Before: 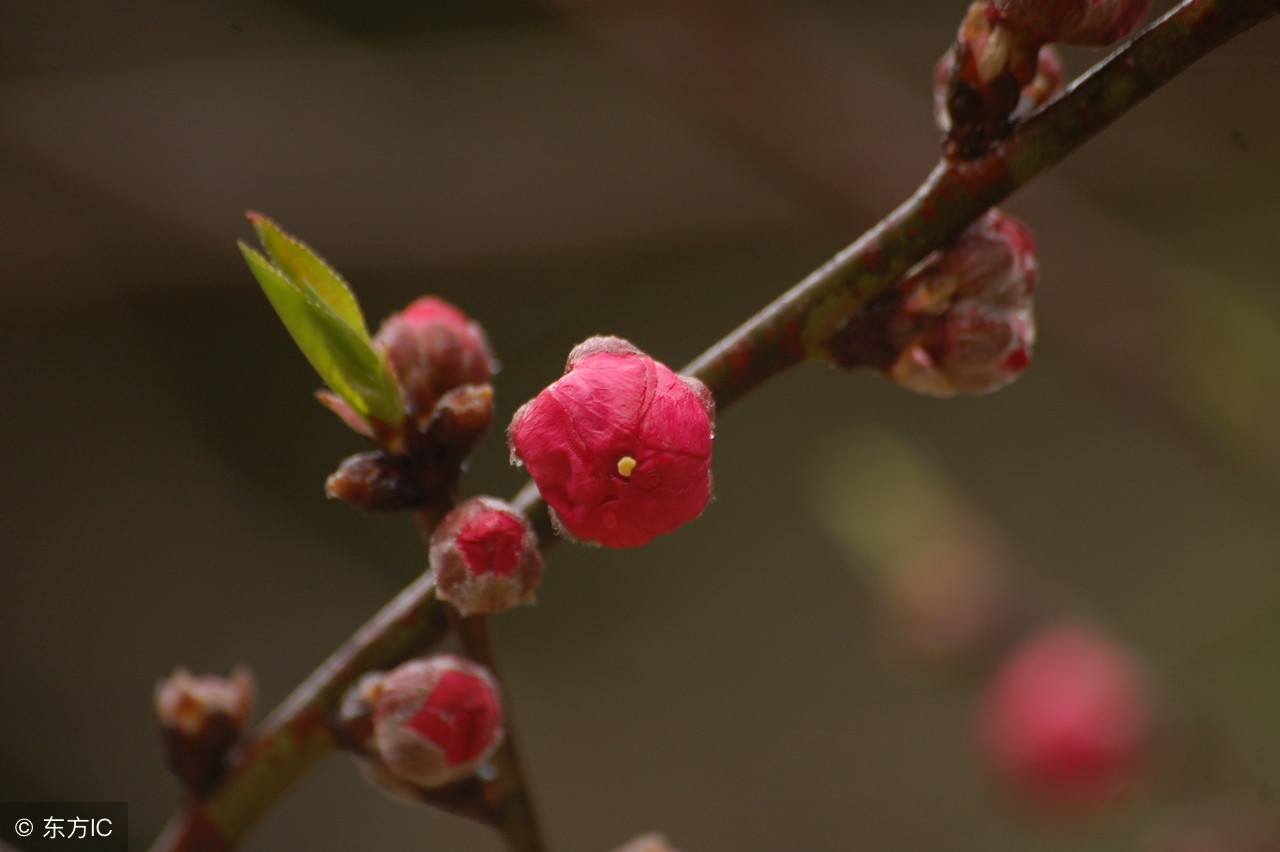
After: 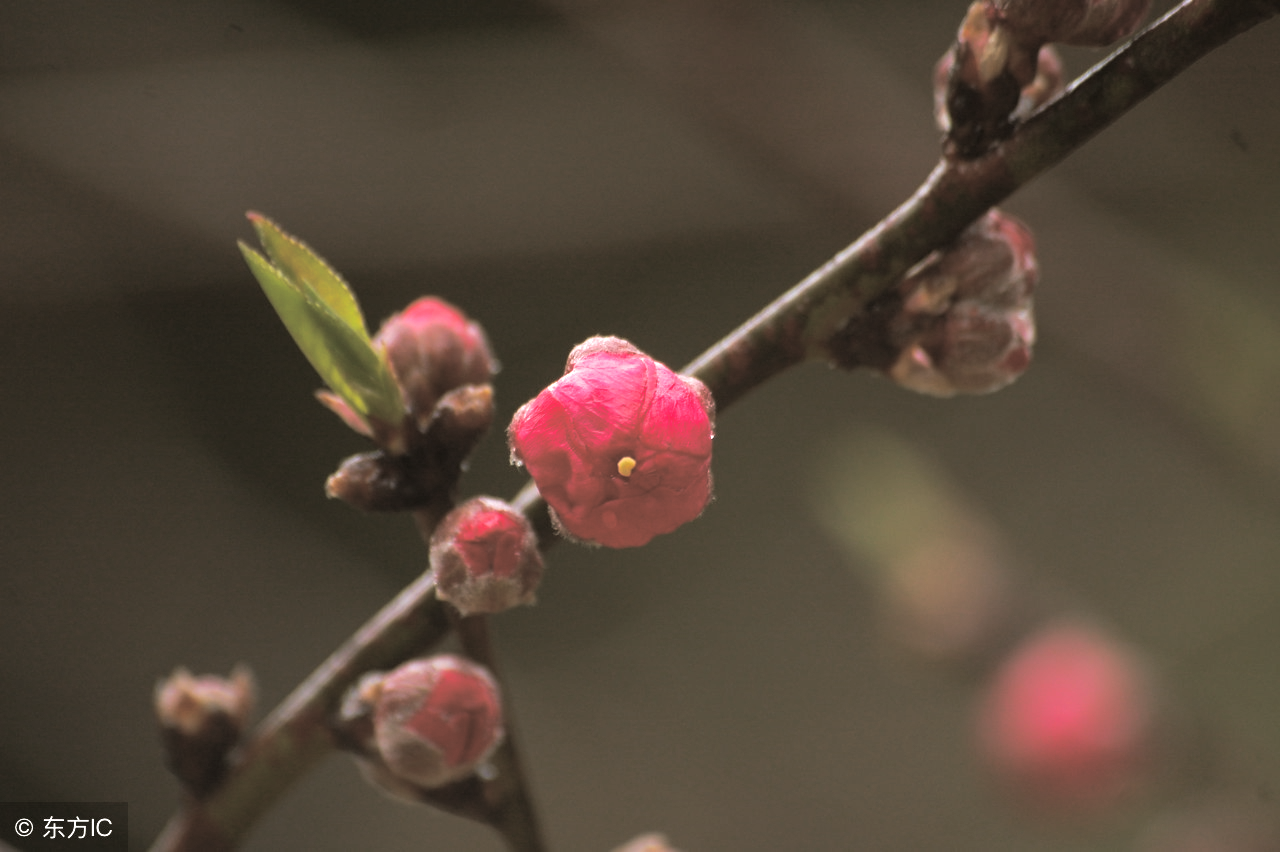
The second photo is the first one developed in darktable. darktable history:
split-toning: shadows › hue 46.8°, shadows › saturation 0.17, highlights › hue 316.8°, highlights › saturation 0.27, balance -51.82
exposure: black level correction 0, exposure 0.7 EV, compensate exposure bias true, compensate highlight preservation false
